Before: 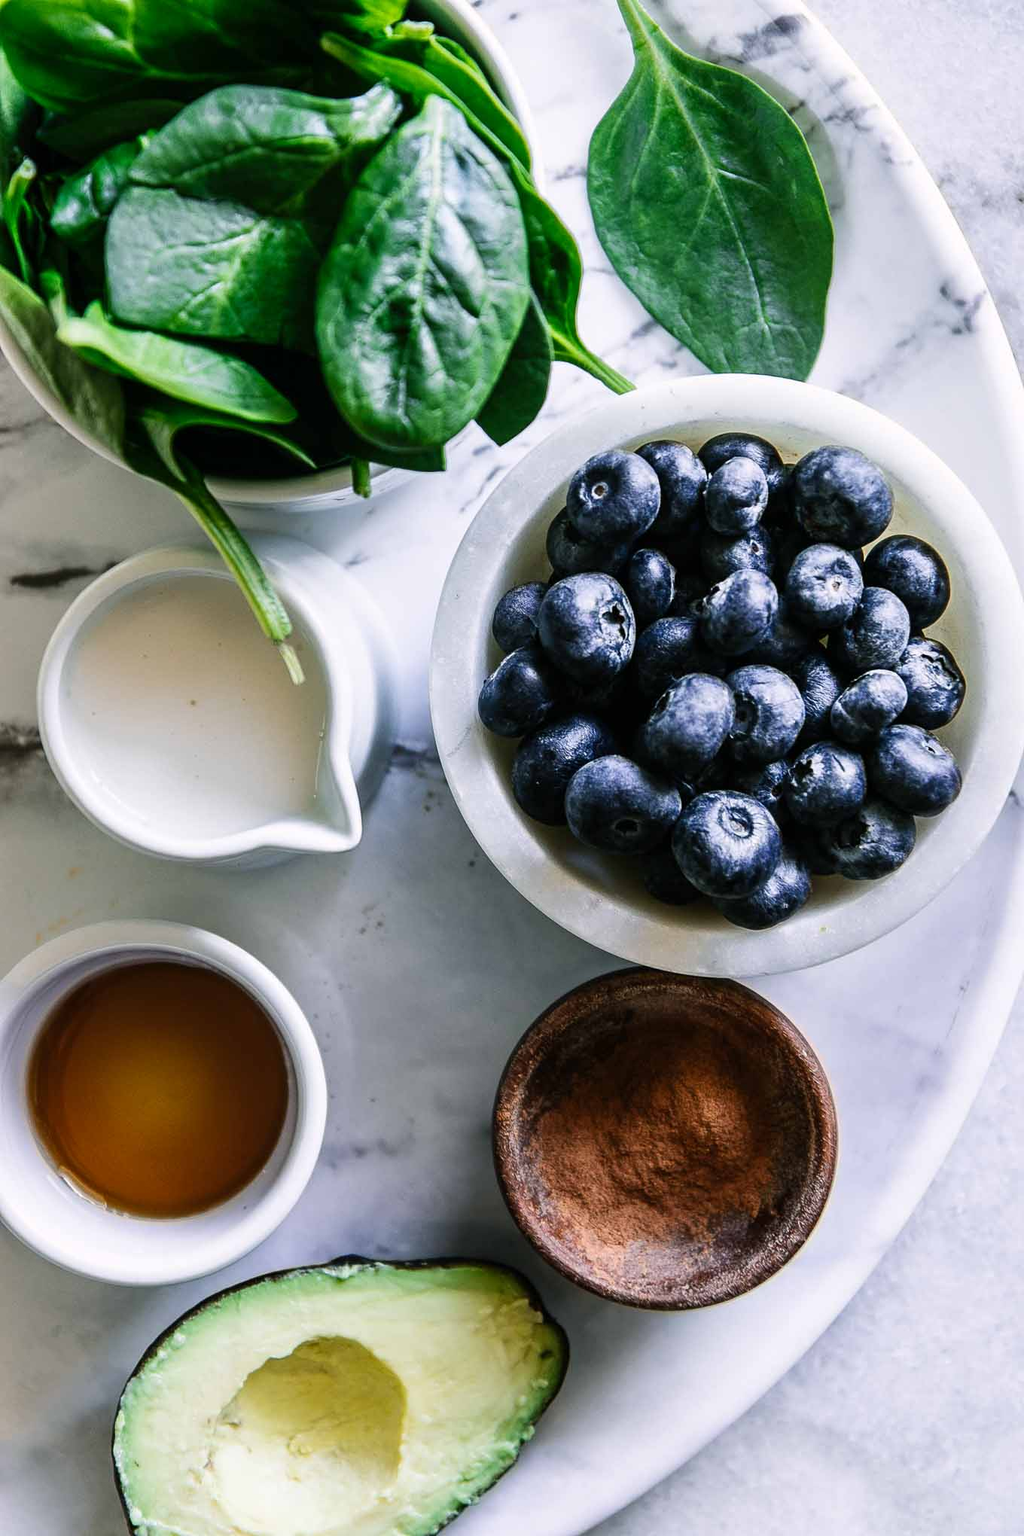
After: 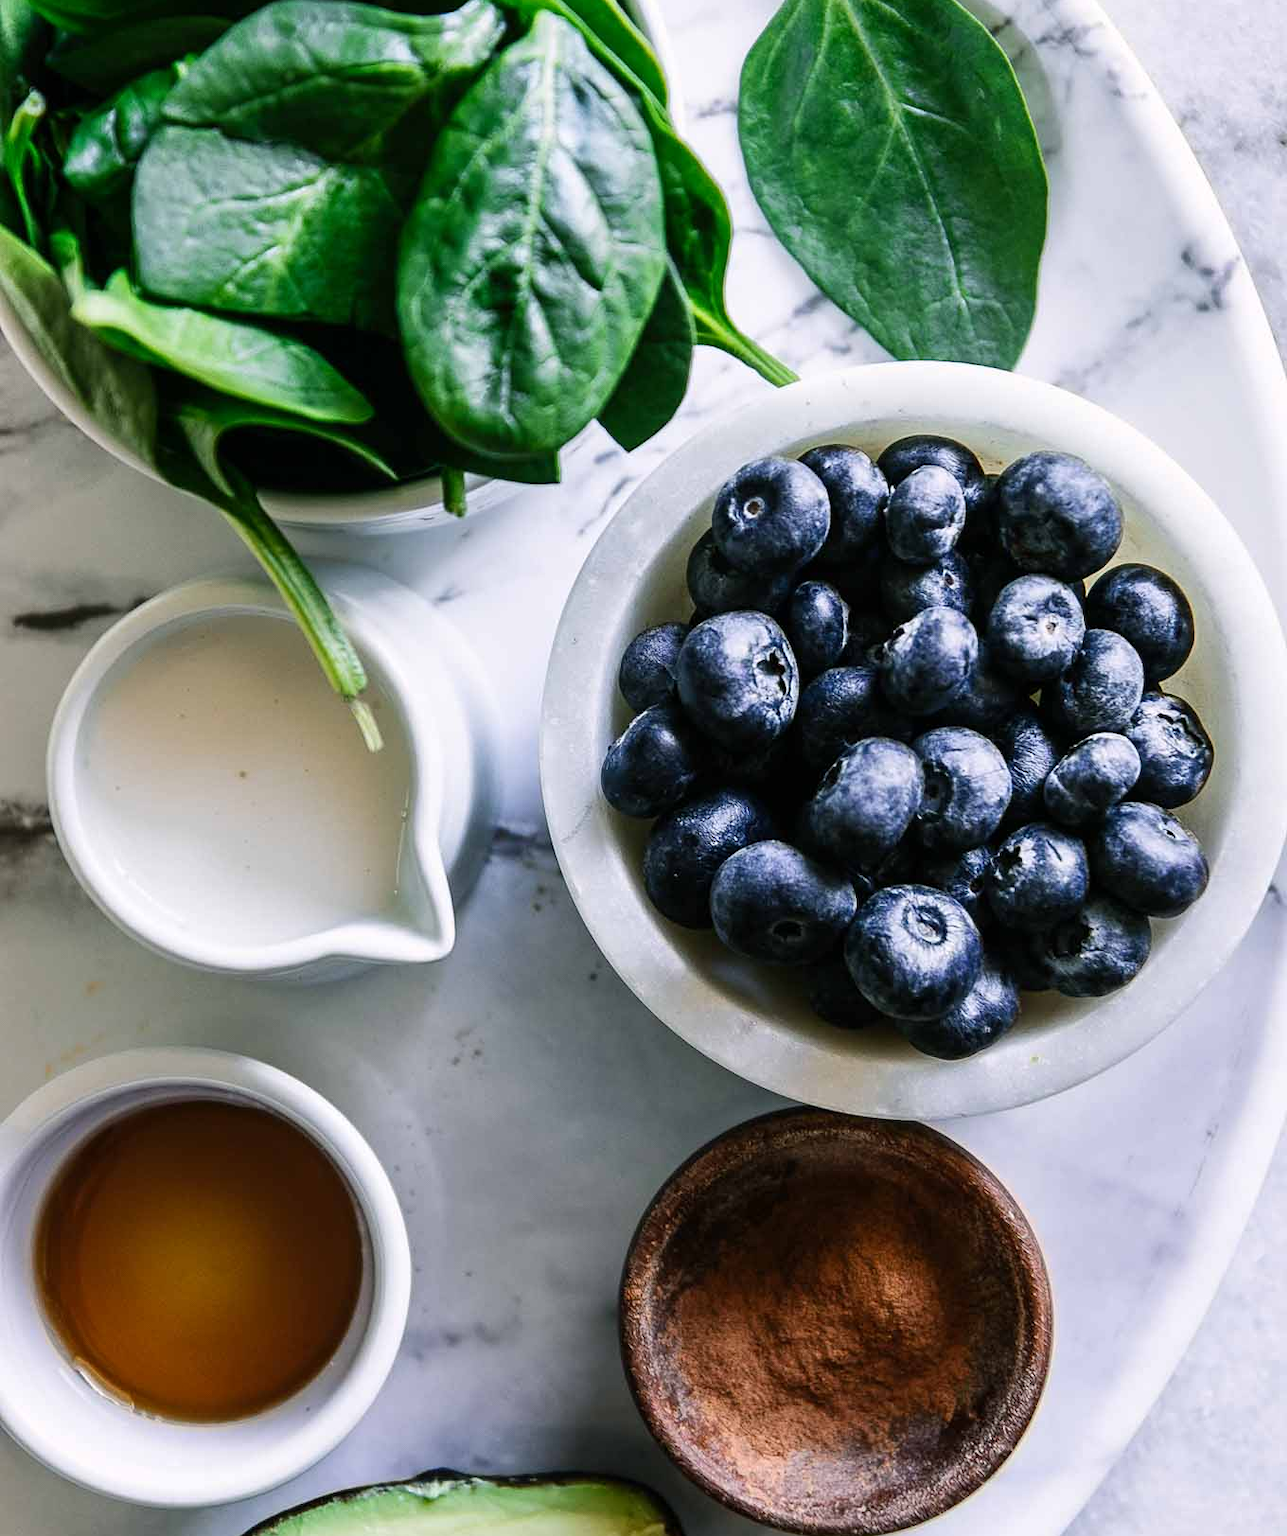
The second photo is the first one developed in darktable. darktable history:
crop and rotate: top 5.663%, bottom 14.765%
